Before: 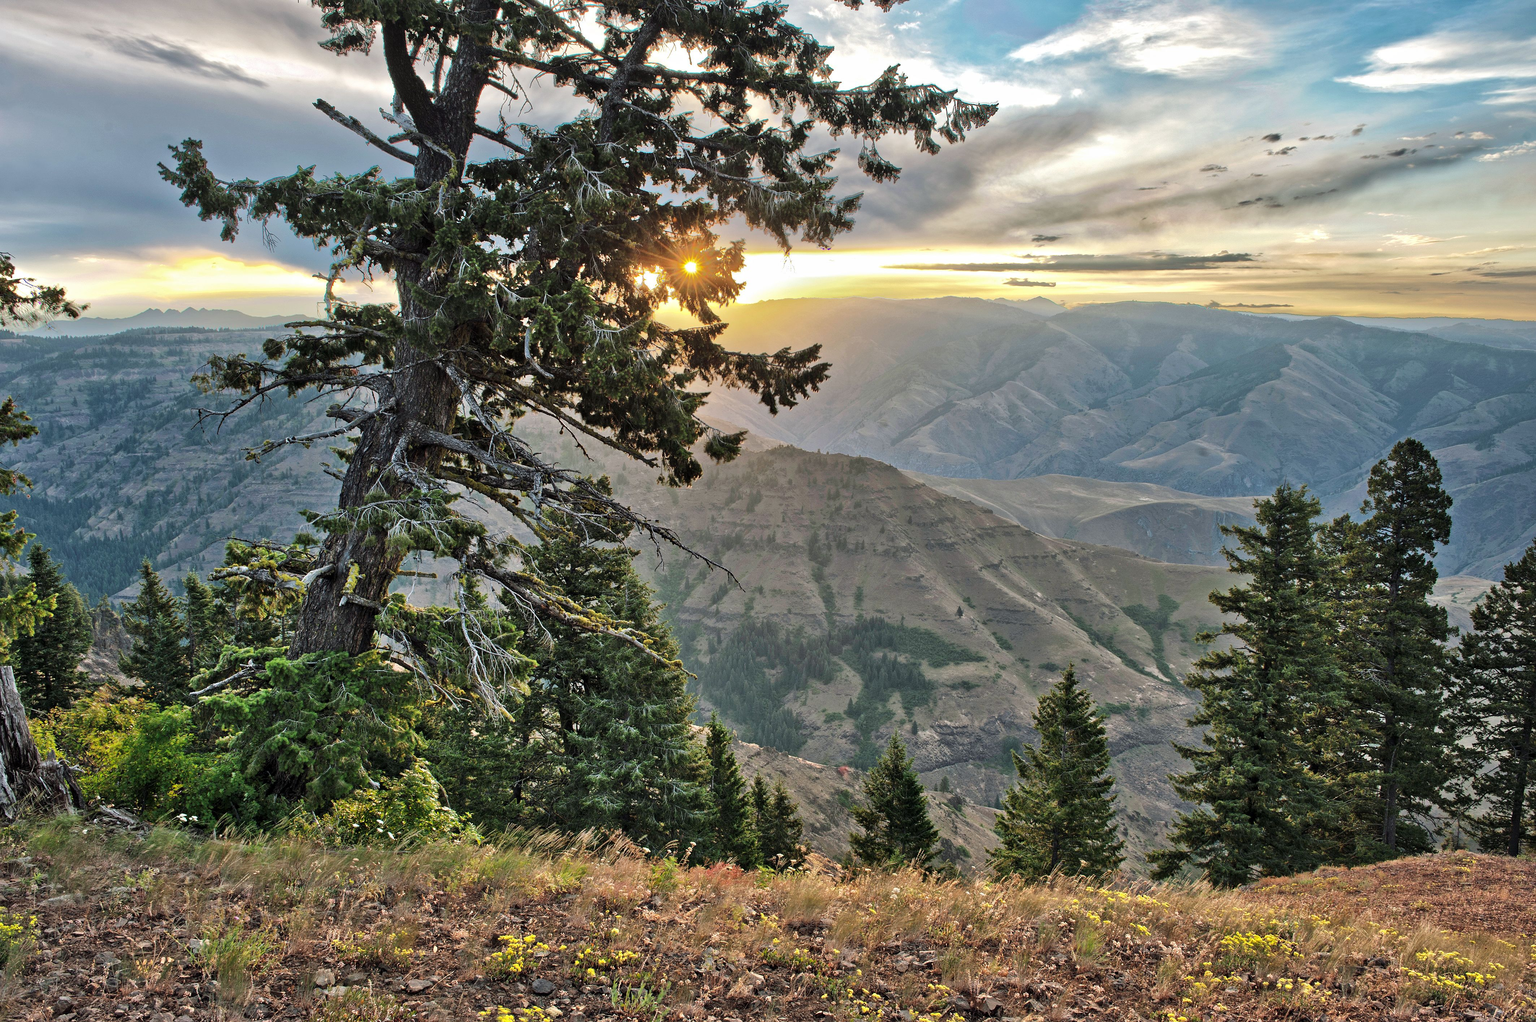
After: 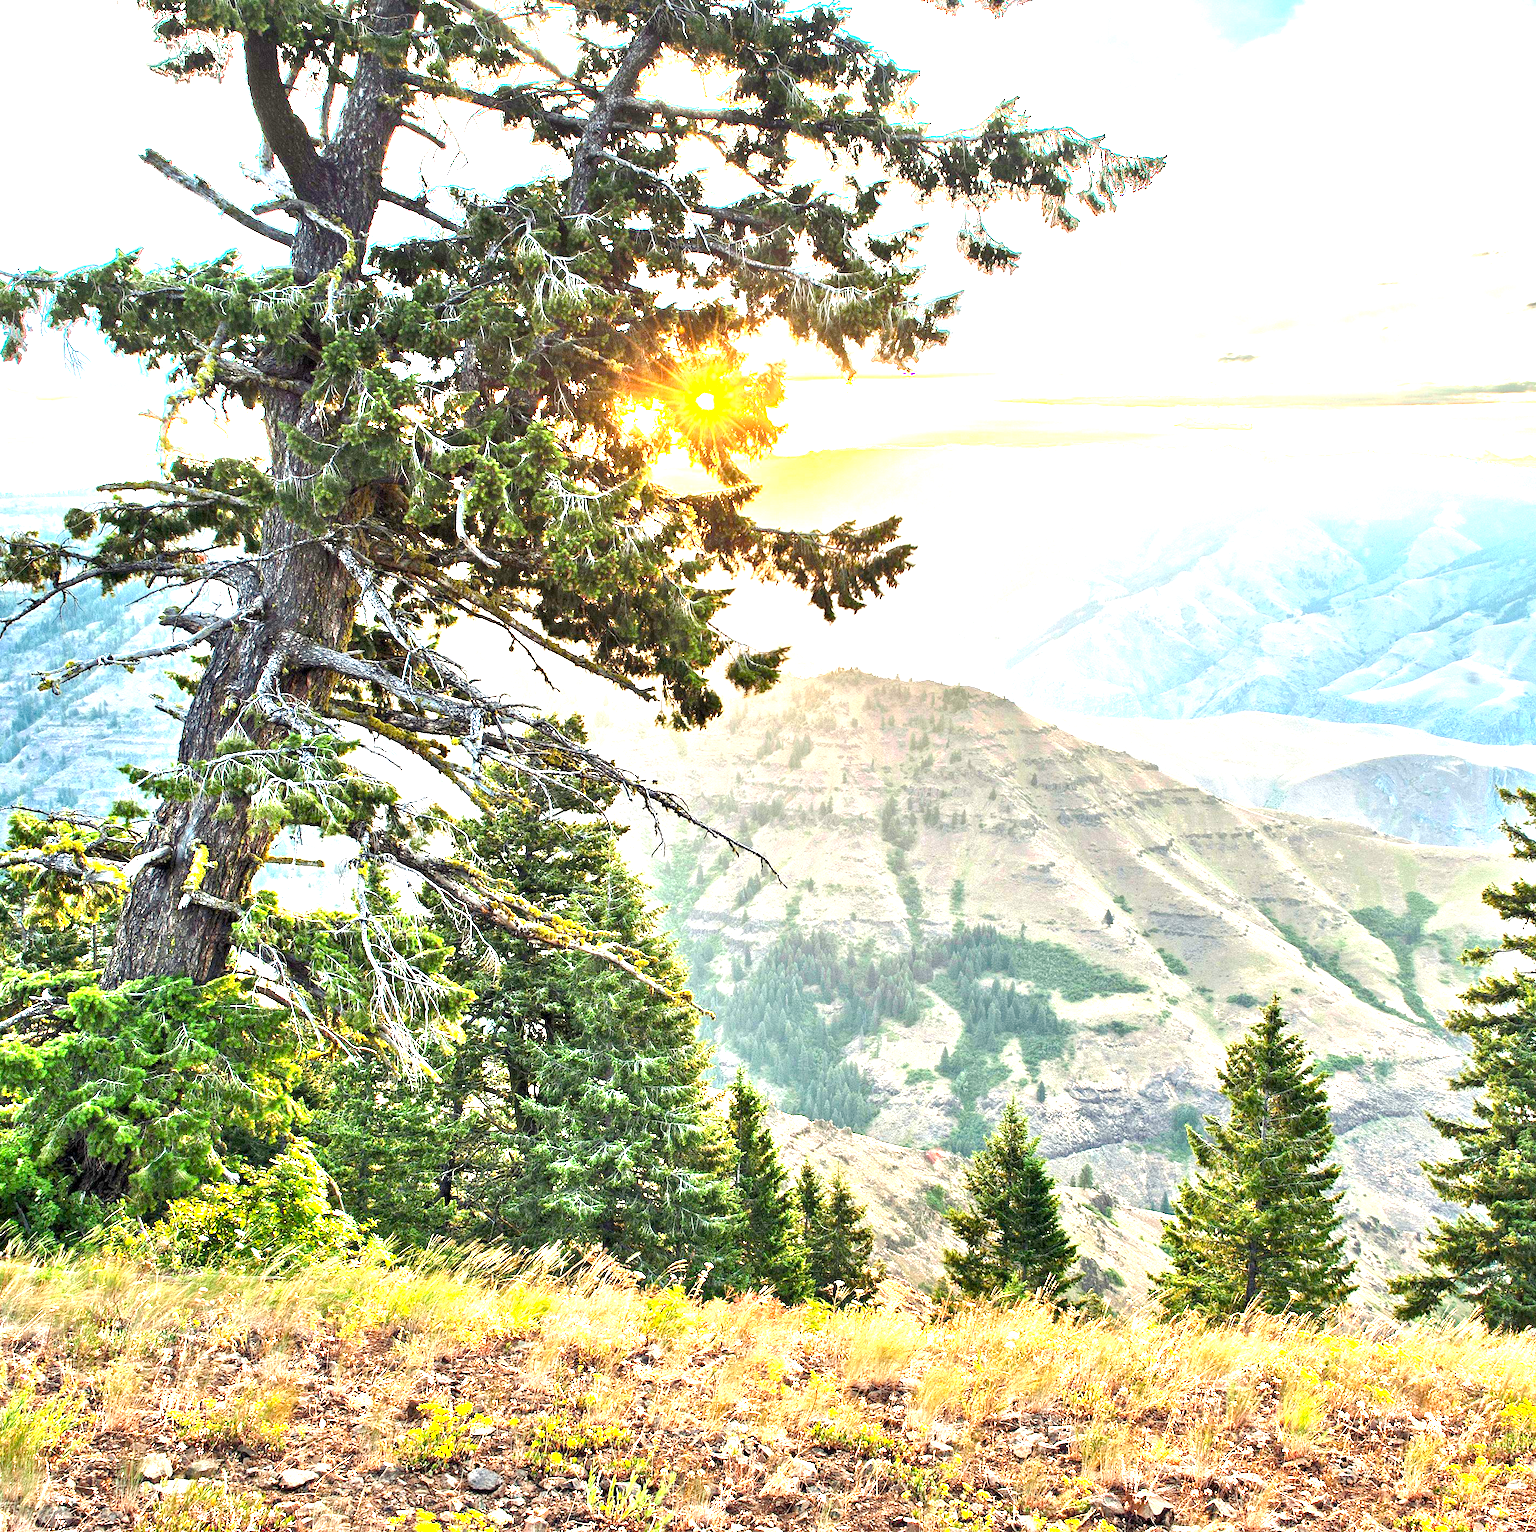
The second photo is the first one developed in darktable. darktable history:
crop and rotate: left 14.343%, right 18.937%
color balance rgb: power › hue 212.55°, highlights gain › luminance 6.186%, highlights gain › chroma 1.205%, highlights gain › hue 88.96°, linear chroma grading › global chroma 9.821%, perceptual saturation grading › global saturation 34.65%, perceptual saturation grading › highlights -25.717%, perceptual saturation grading › shadows 50.026%, global vibrance 0.267%
exposure: exposure 2.27 EV, compensate highlight preservation false
tone equalizer: edges refinement/feathering 500, mask exposure compensation -1.57 EV, preserve details no
